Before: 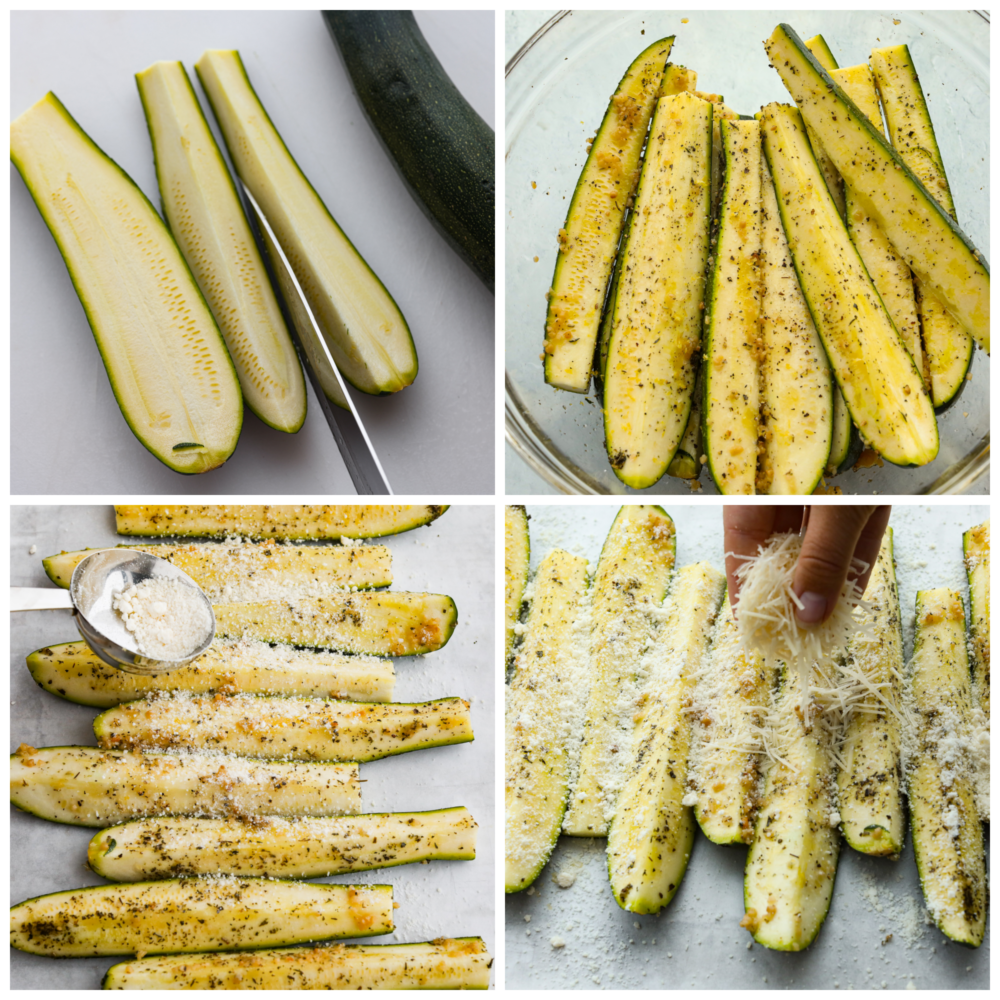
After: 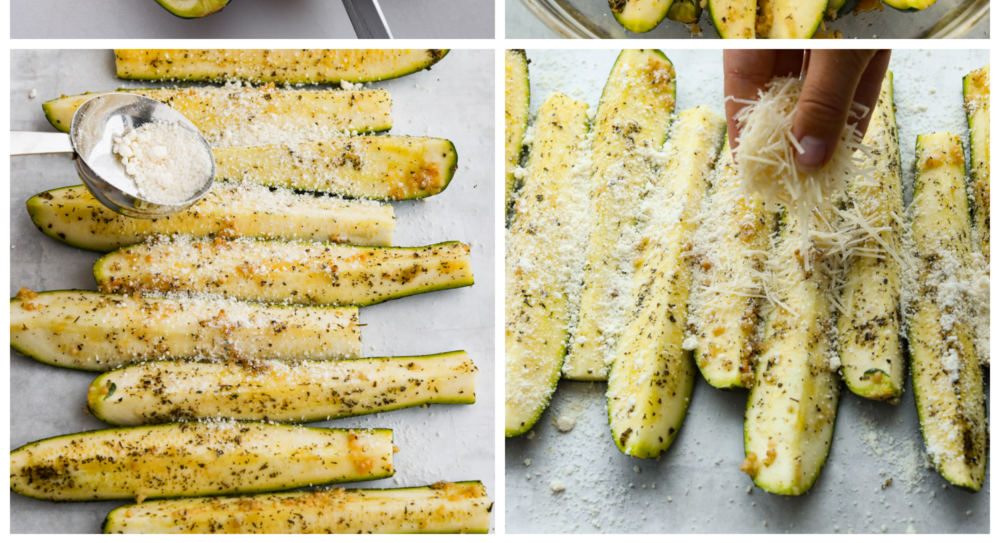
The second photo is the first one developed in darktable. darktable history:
crop and rotate: top 45.674%, right 0.092%
